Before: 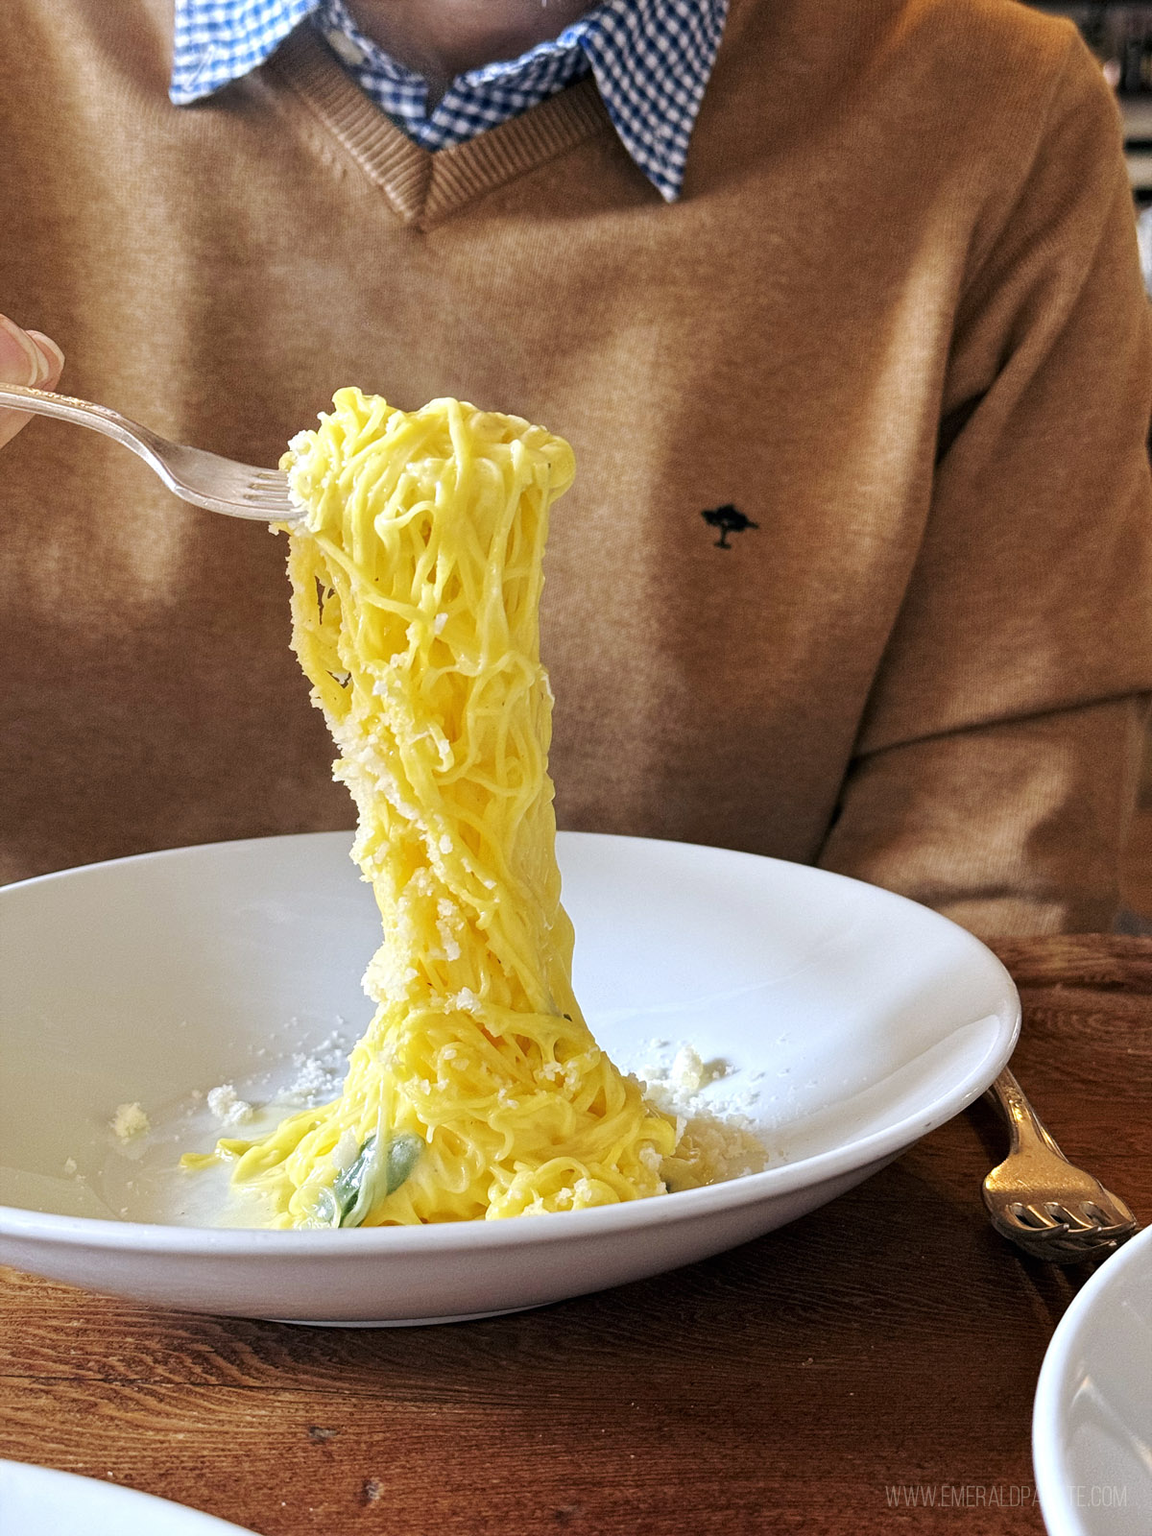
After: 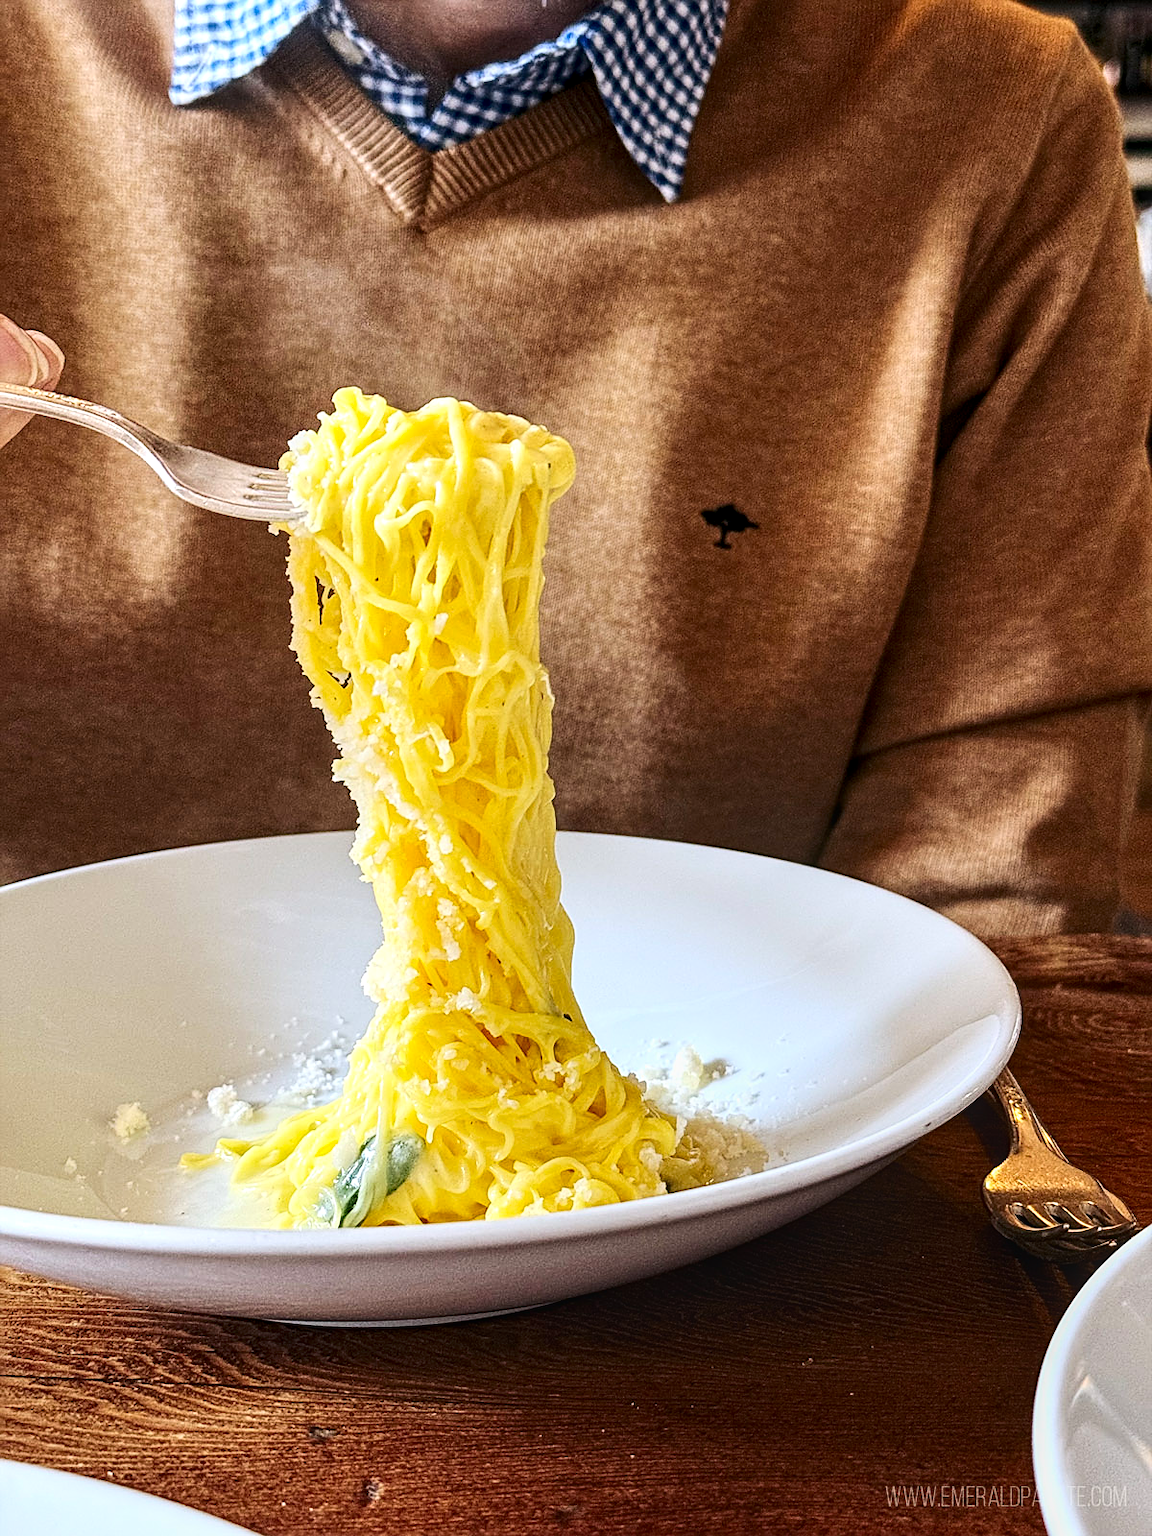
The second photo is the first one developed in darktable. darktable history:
contrast brightness saturation: contrast 0.281
sharpen: on, module defaults
local contrast: on, module defaults
